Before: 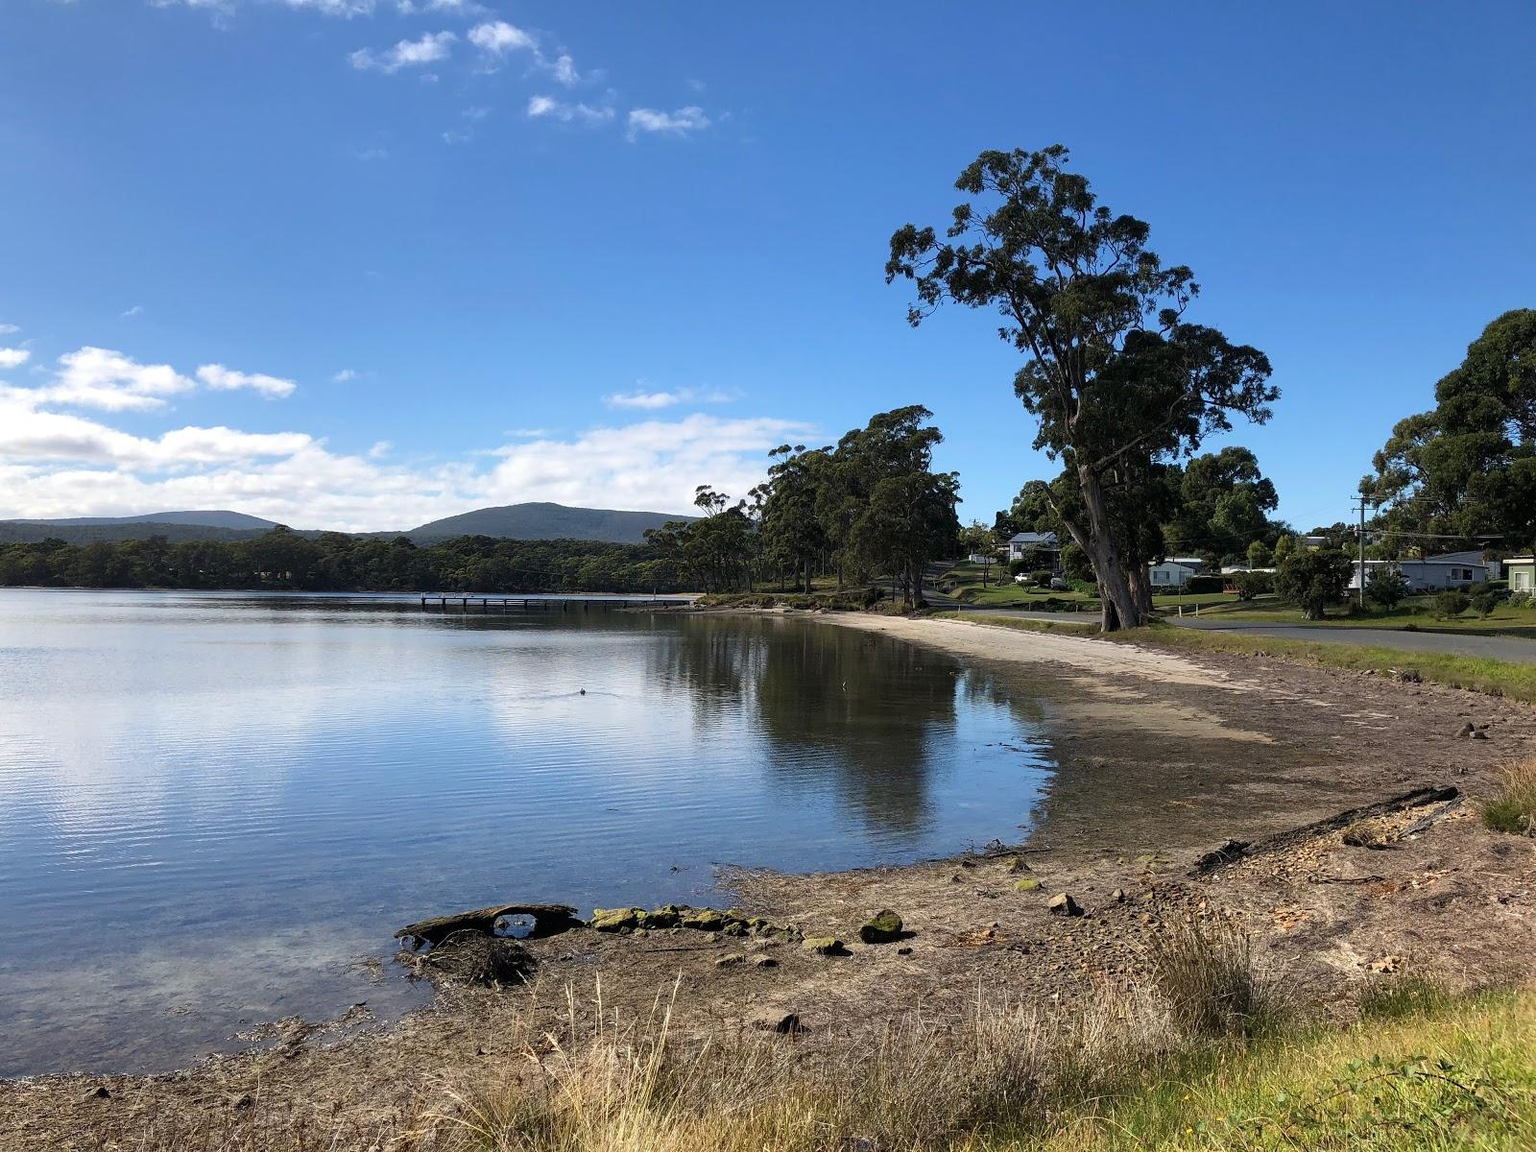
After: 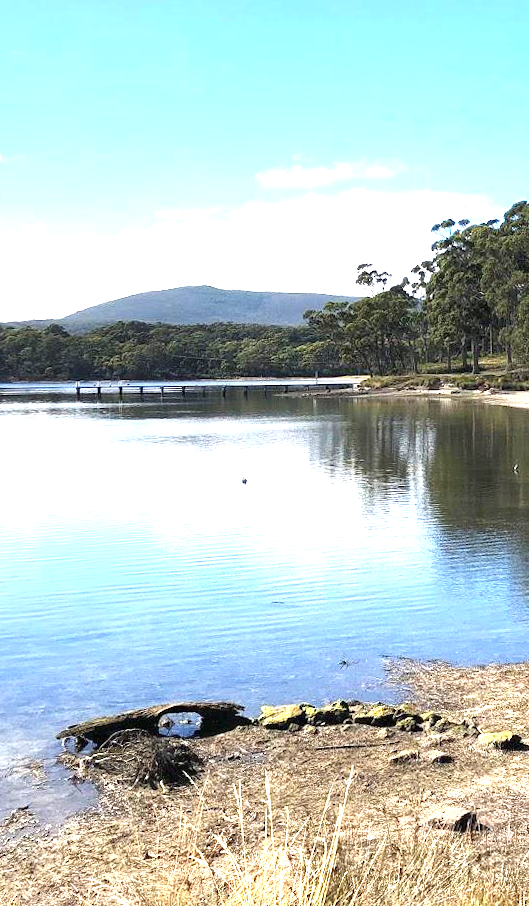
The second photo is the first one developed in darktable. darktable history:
rotate and perspective: rotation -1.32°, lens shift (horizontal) -0.031, crop left 0.015, crop right 0.985, crop top 0.047, crop bottom 0.982
exposure: black level correction 0, exposure 1.675 EV, compensate exposure bias true, compensate highlight preservation false
crop and rotate: left 21.77%, top 18.528%, right 44.676%, bottom 2.997%
